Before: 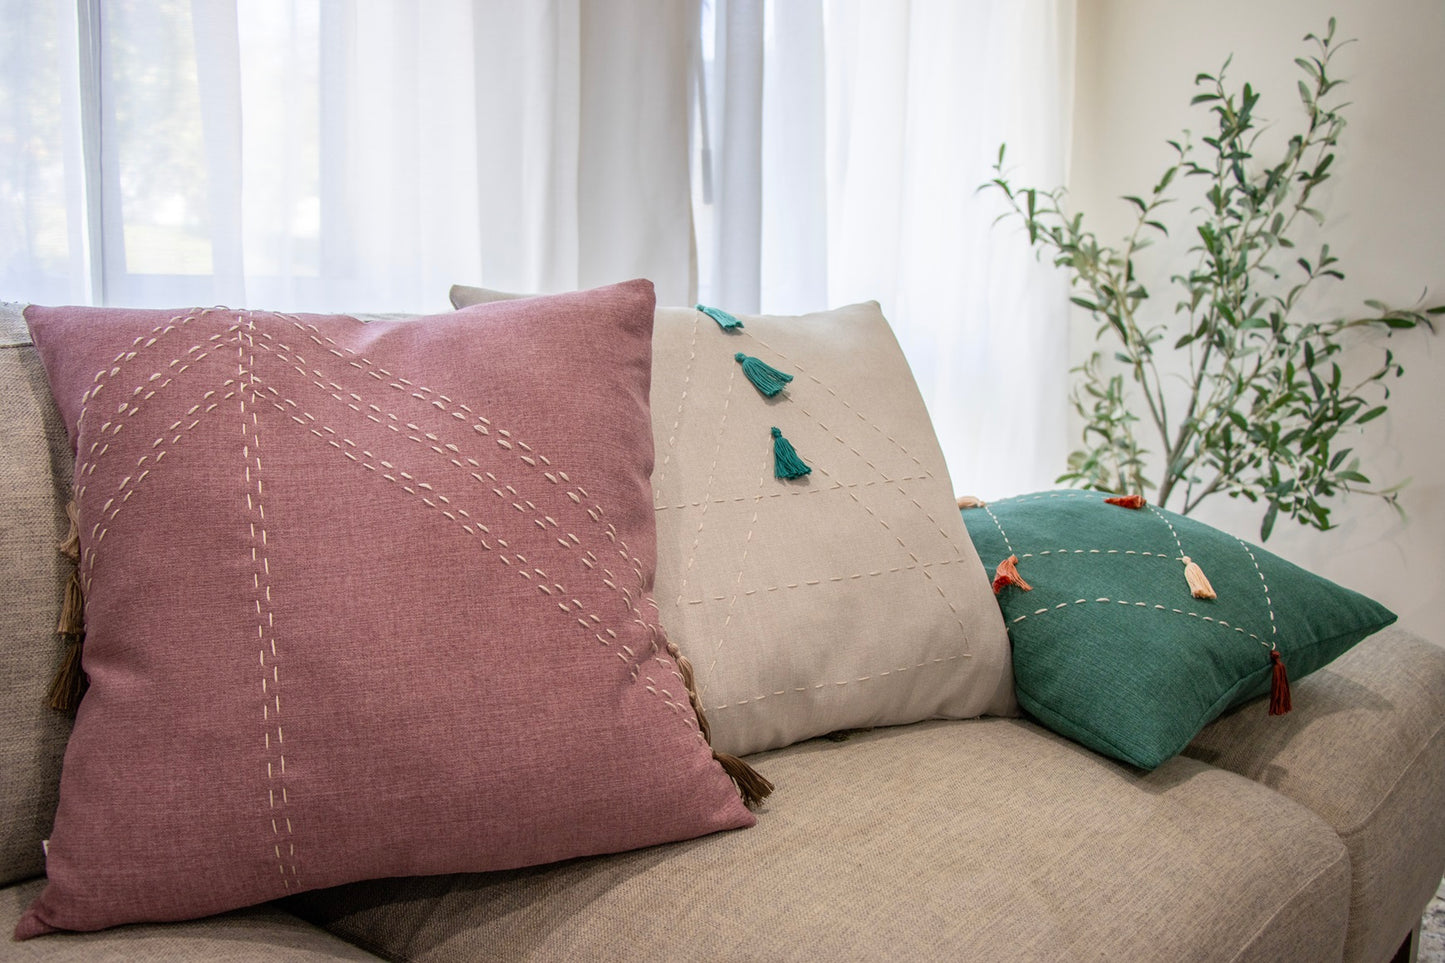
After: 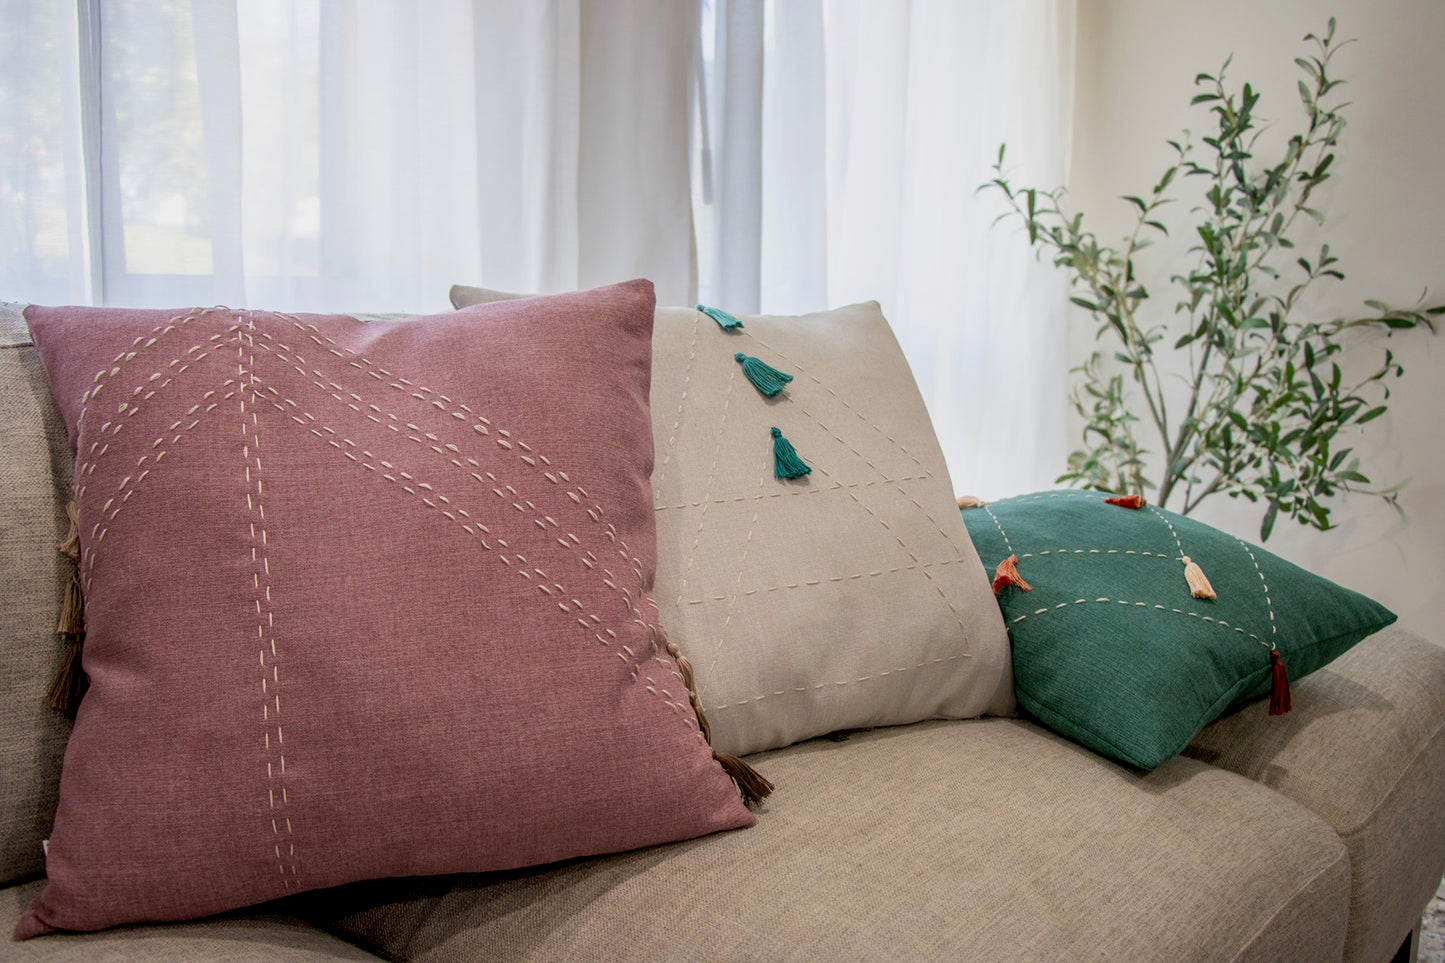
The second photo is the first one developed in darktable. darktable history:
exposure: black level correction 0.006, exposure -0.224 EV, compensate highlight preservation false
